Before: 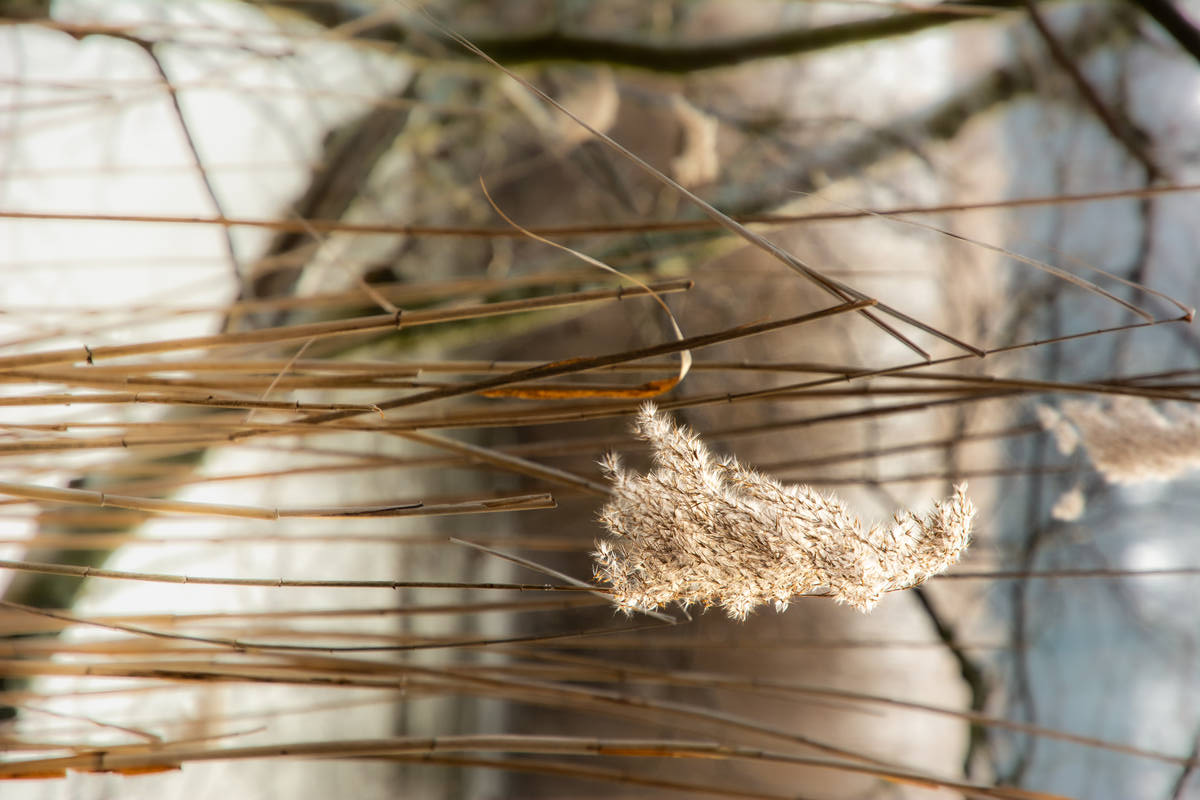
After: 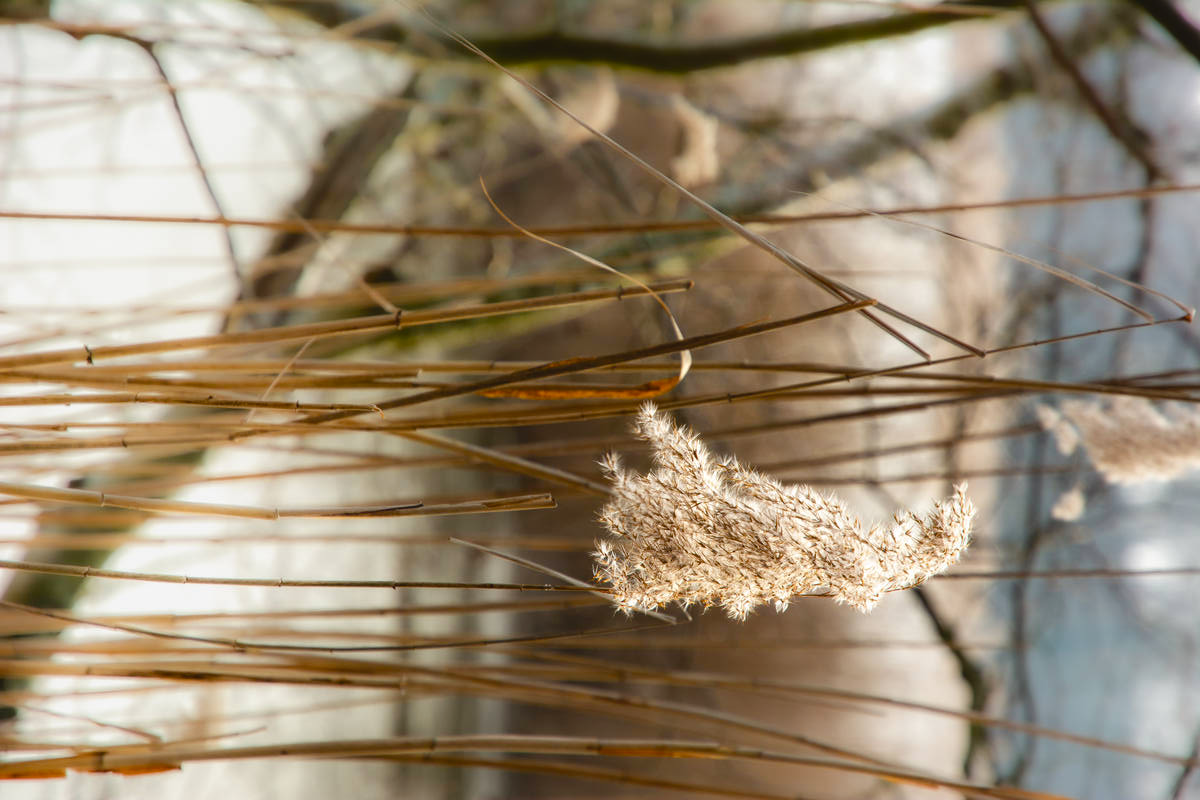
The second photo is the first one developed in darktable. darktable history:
color balance rgb: global offset › luminance 0.474%, linear chroma grading › global chroma 0.568%, perceptual saturation grading › global saturation 20%, perceptual saturation grading › highlights -25.36%, perceptual saturation grading › shadows 24.587%
